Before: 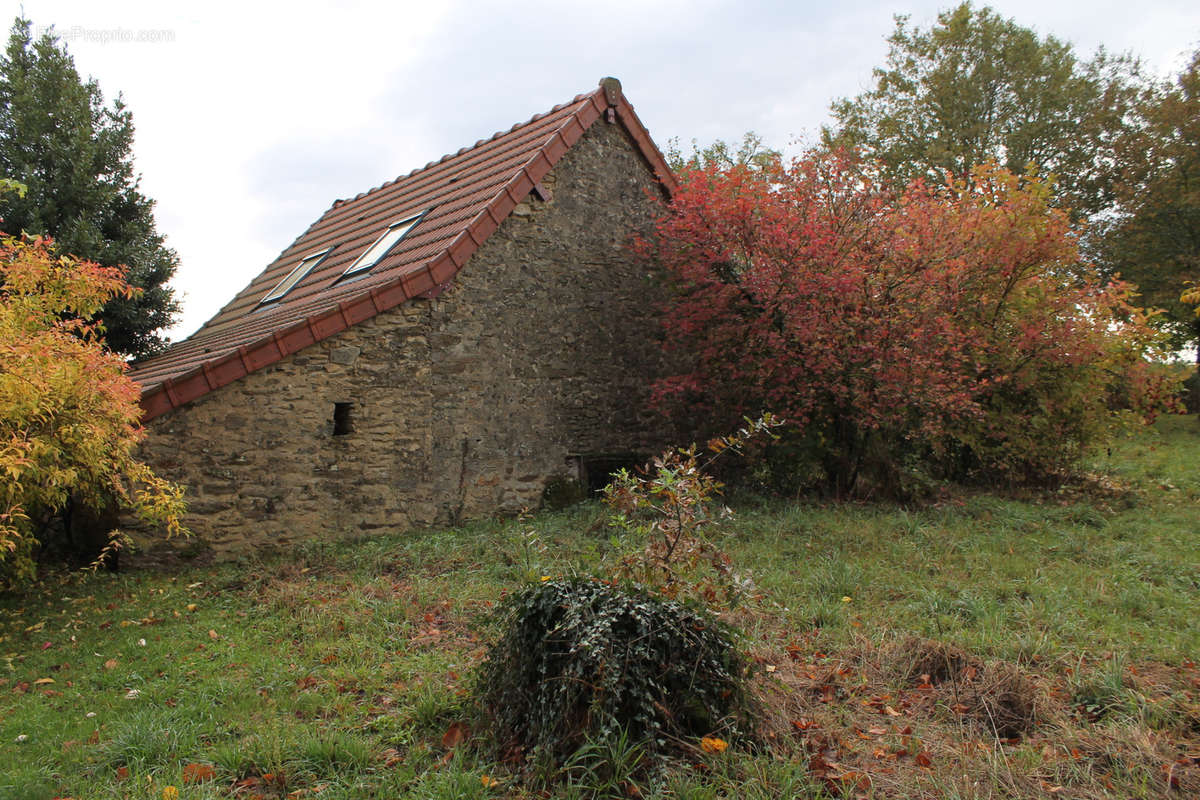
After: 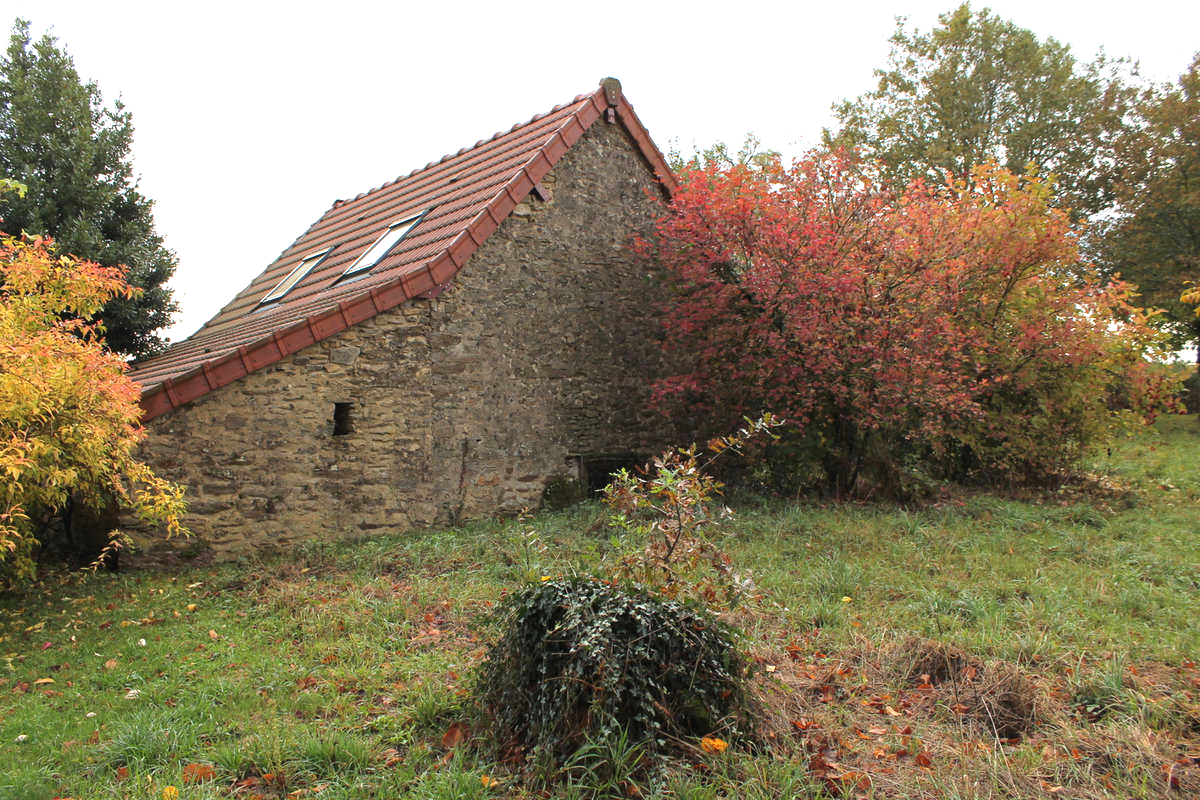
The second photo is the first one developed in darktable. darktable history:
white balance: emerald 1
exposure: black level correction 0, exposure 0.7 EV, compensate exposure bias true, compensate highlight preservation false
